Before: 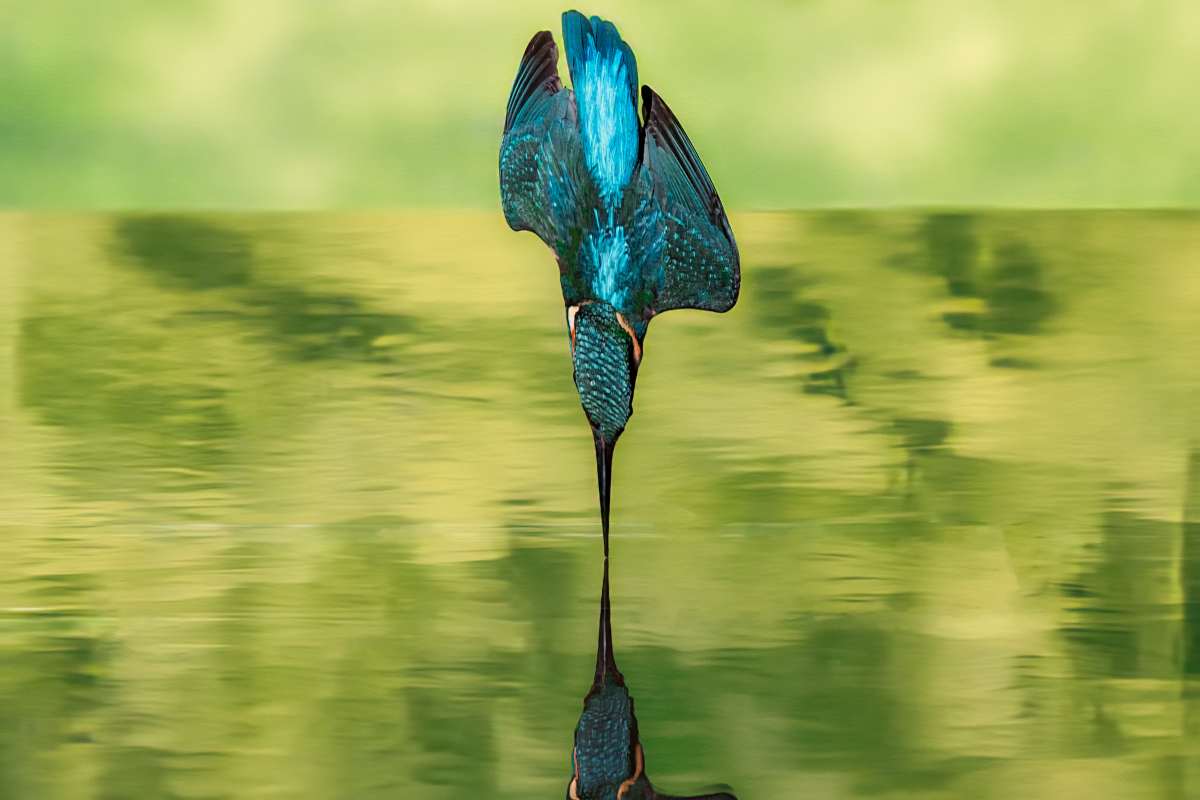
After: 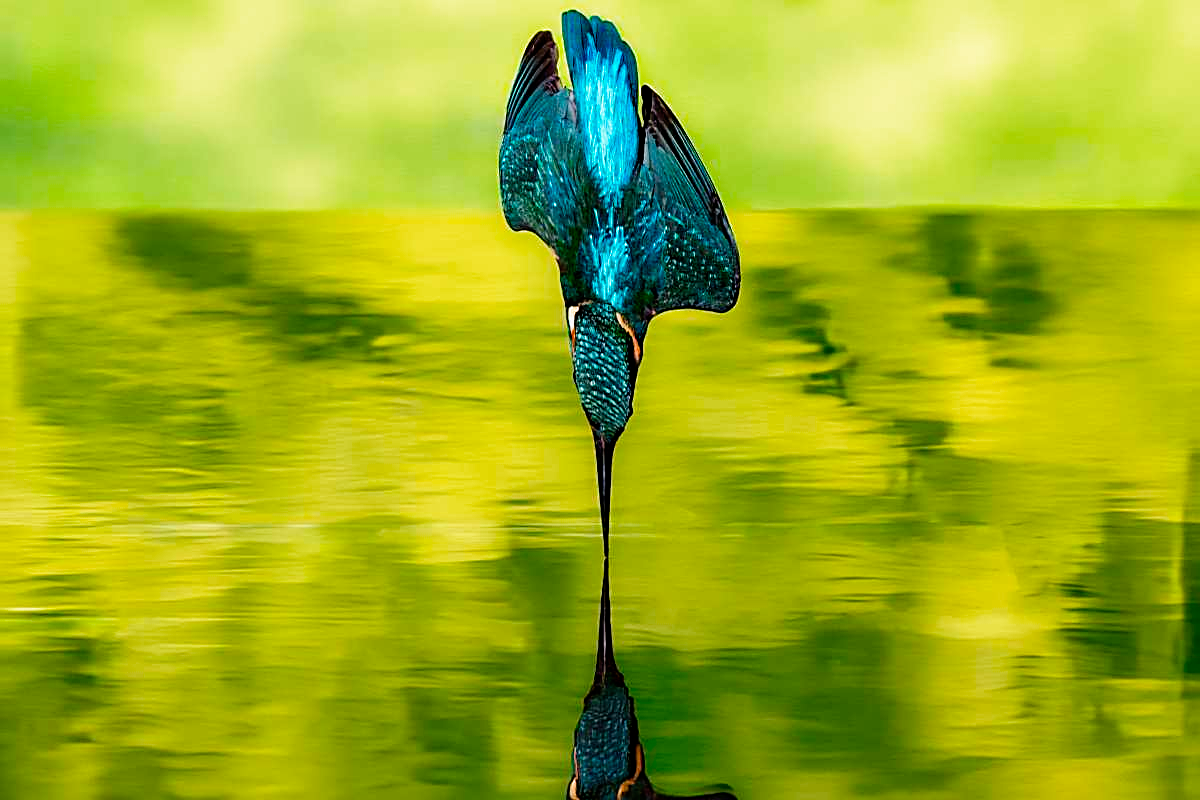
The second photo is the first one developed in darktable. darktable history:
color balance rgb: perceptual saturation grading › global saturation 25%, global vibrance 20%
filmic rgb: black relative exposure -8.7 EV, white relative exposure 2.7 EV, threshold 3 EV, target black luminance 0%, hardness 6.25, latitude 75%, contrast 1.325, highlights saturation mix -5%, preserve chrominance no, color science v5 (2021), iterations of high-quality reconstruction 0, enable highlight reconstruction true
sharpen: on, module defaults
